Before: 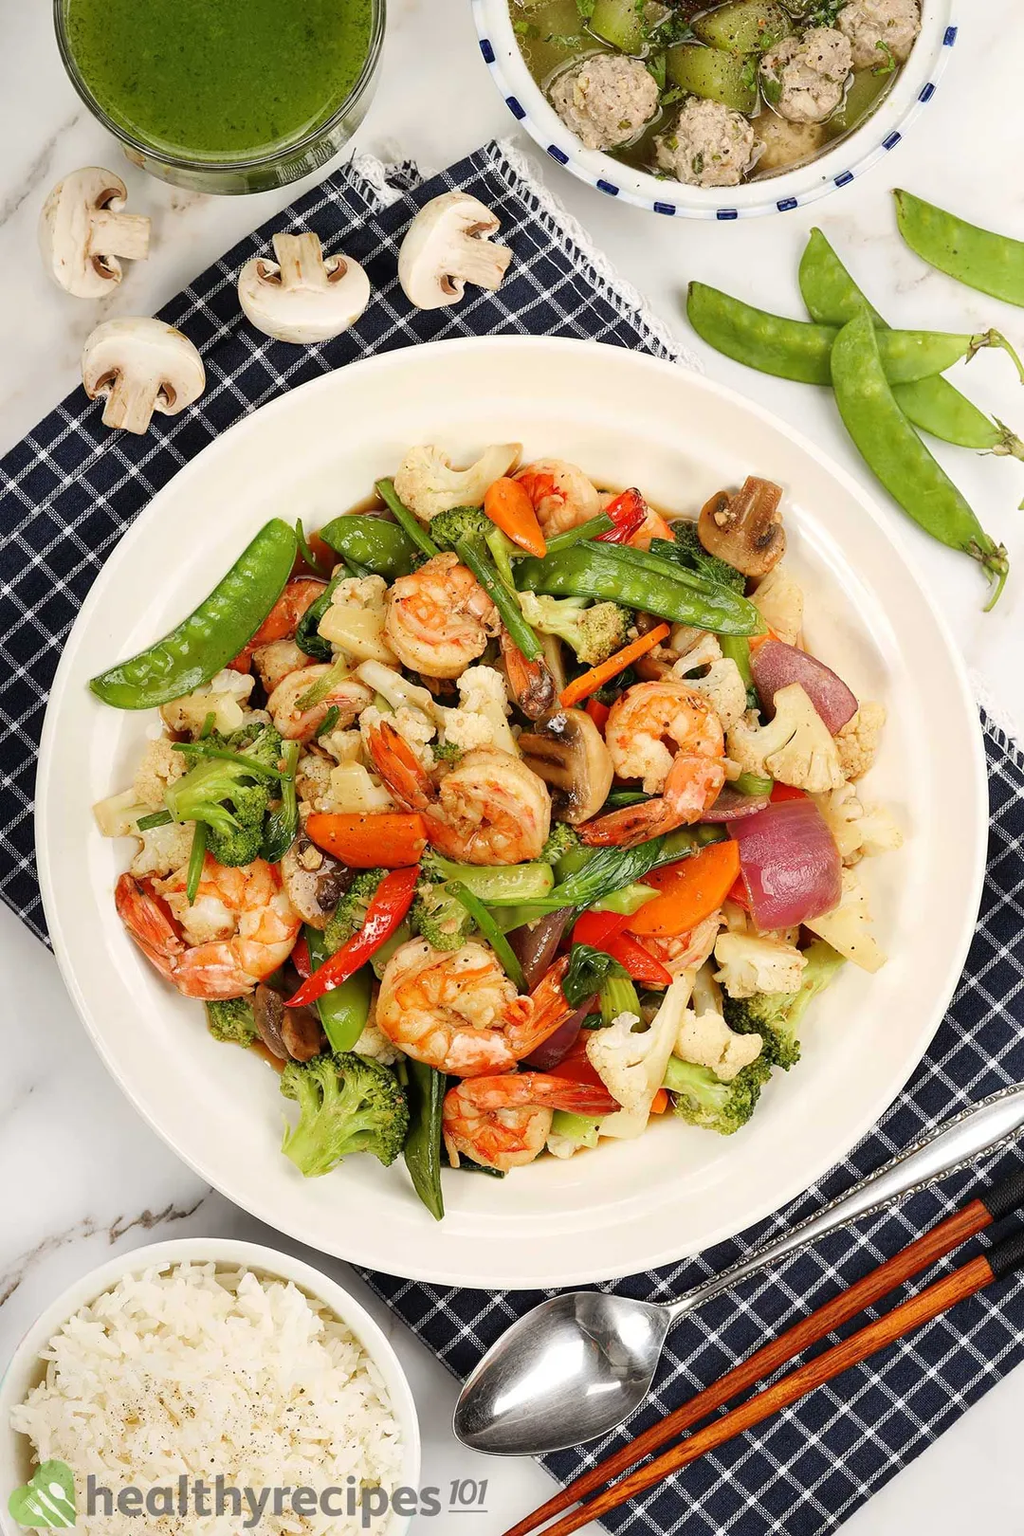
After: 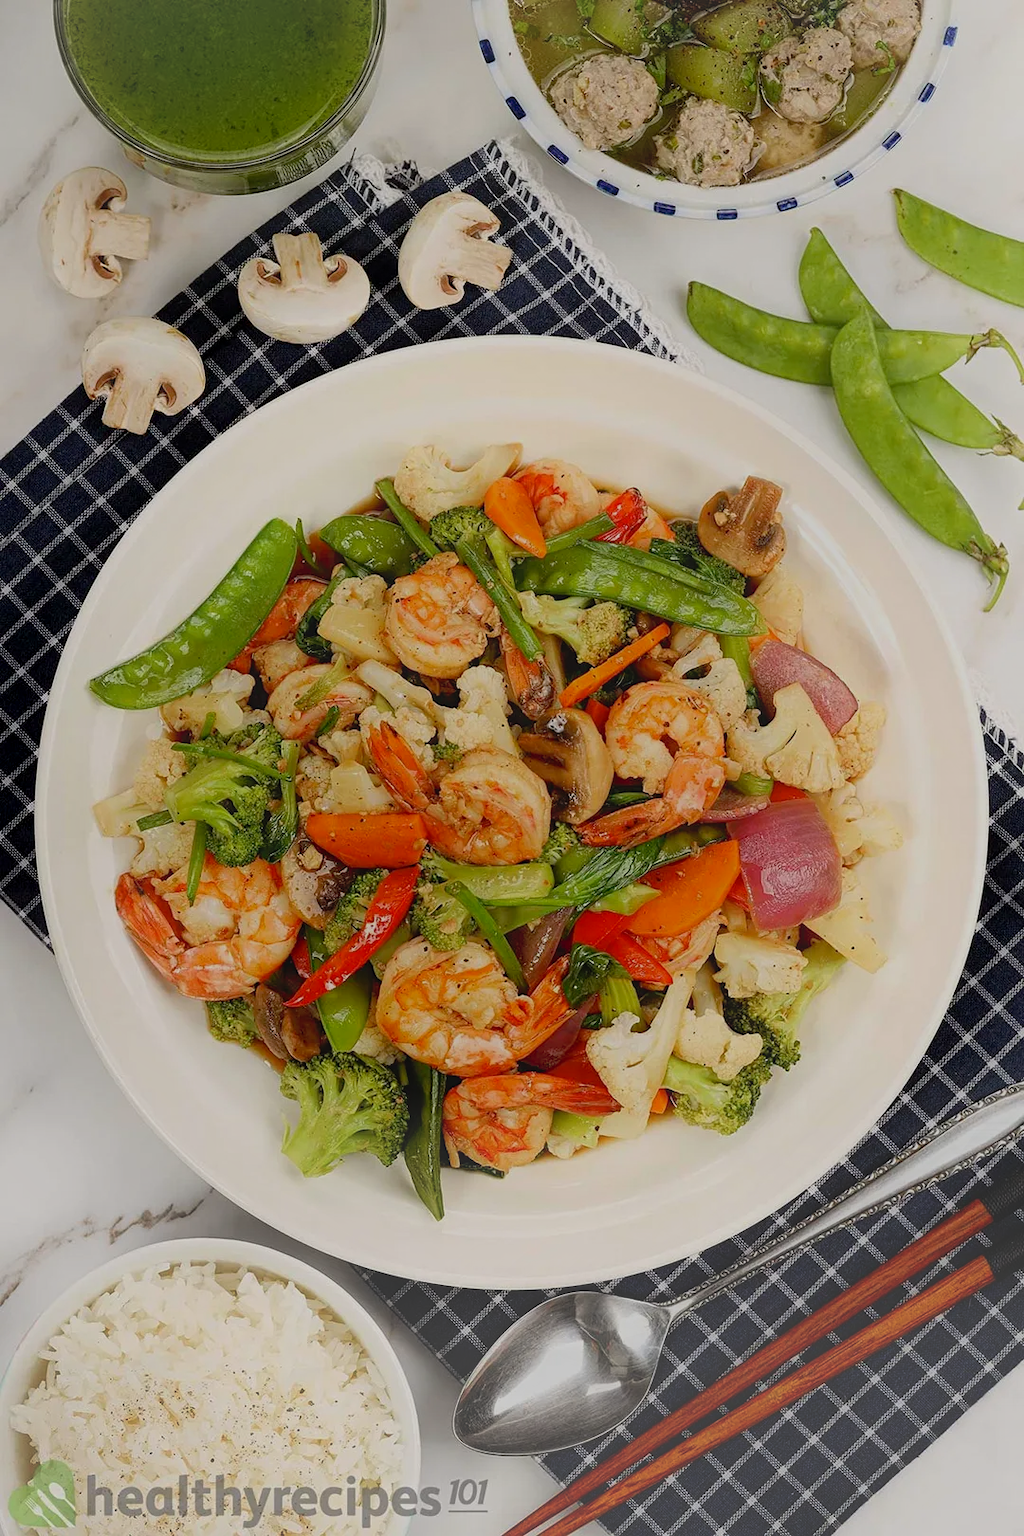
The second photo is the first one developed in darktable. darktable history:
exposure: black level correction 0.009, exposure -0.624 EV, compensate highlight preservation false
contrast equalizer: octaves 7, y [[0.439, 0.44, 0.442, 0.457, 0.493, 0.498], [0.5 ×6], [0.5 ×6], [0 ×6], [0 ×6]]
vignetting: fall-off start 99.46%, brightness 0.047, saturation -0.001, center (0.217, -0.228), width/height ratio 1.323
